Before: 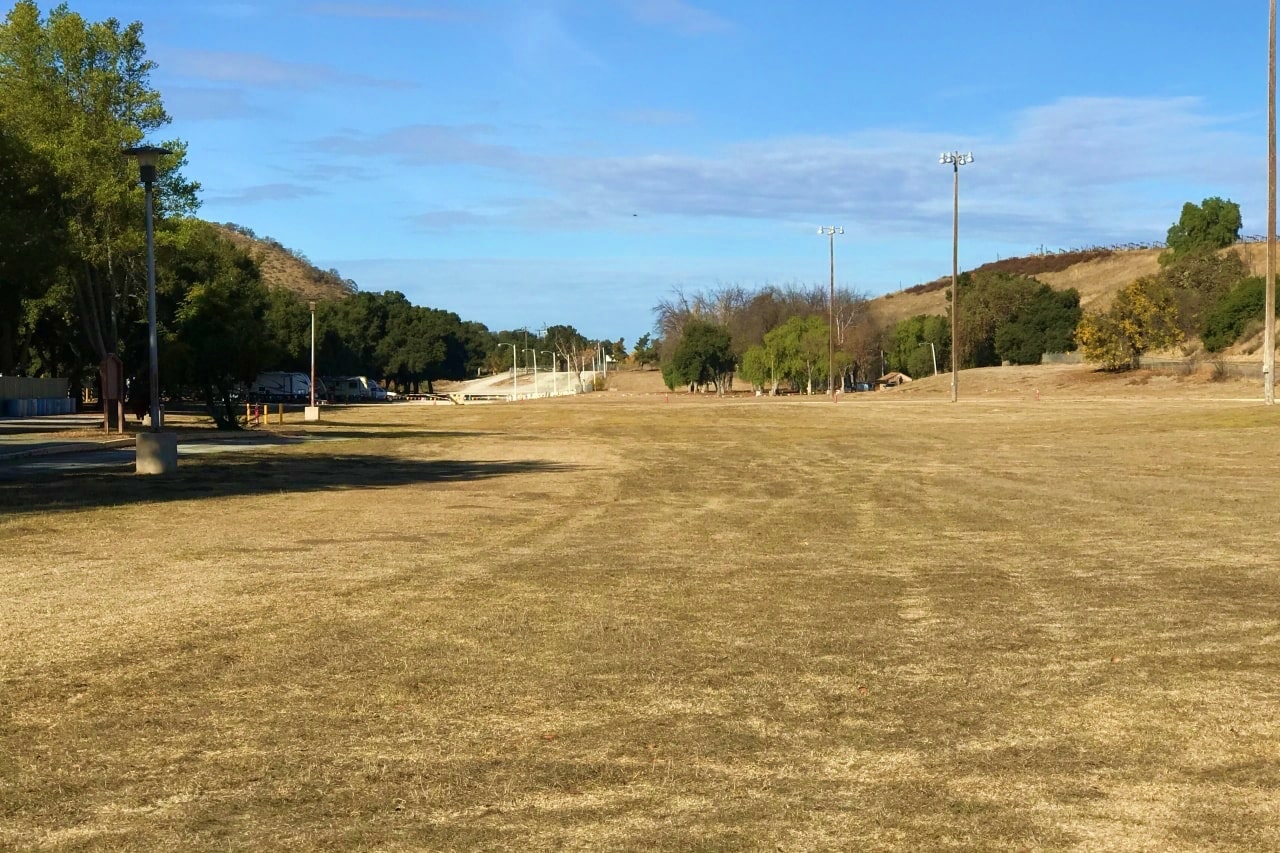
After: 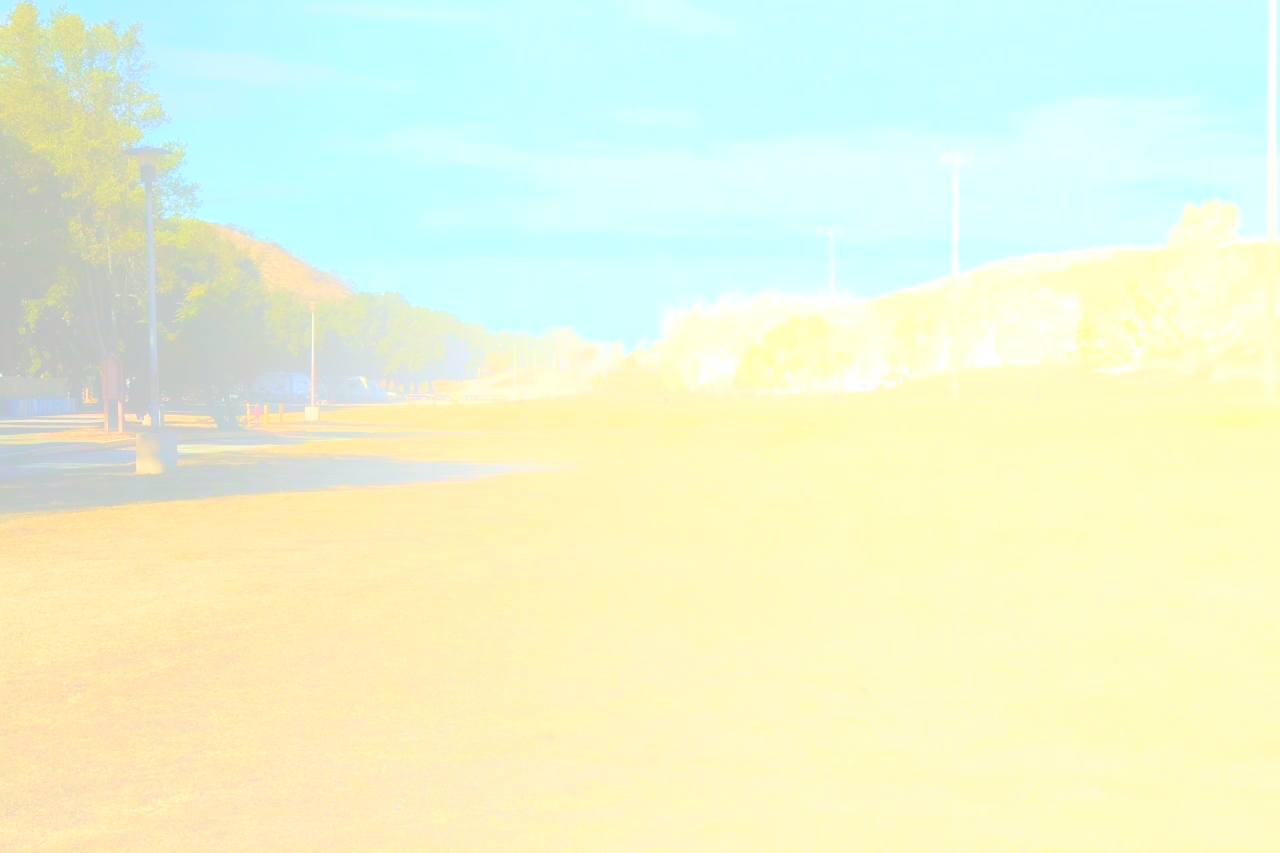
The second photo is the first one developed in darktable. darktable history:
bloom: size 70%, threshold 25%, strength 70%
haze removal: strength -0.1, adaptive false
